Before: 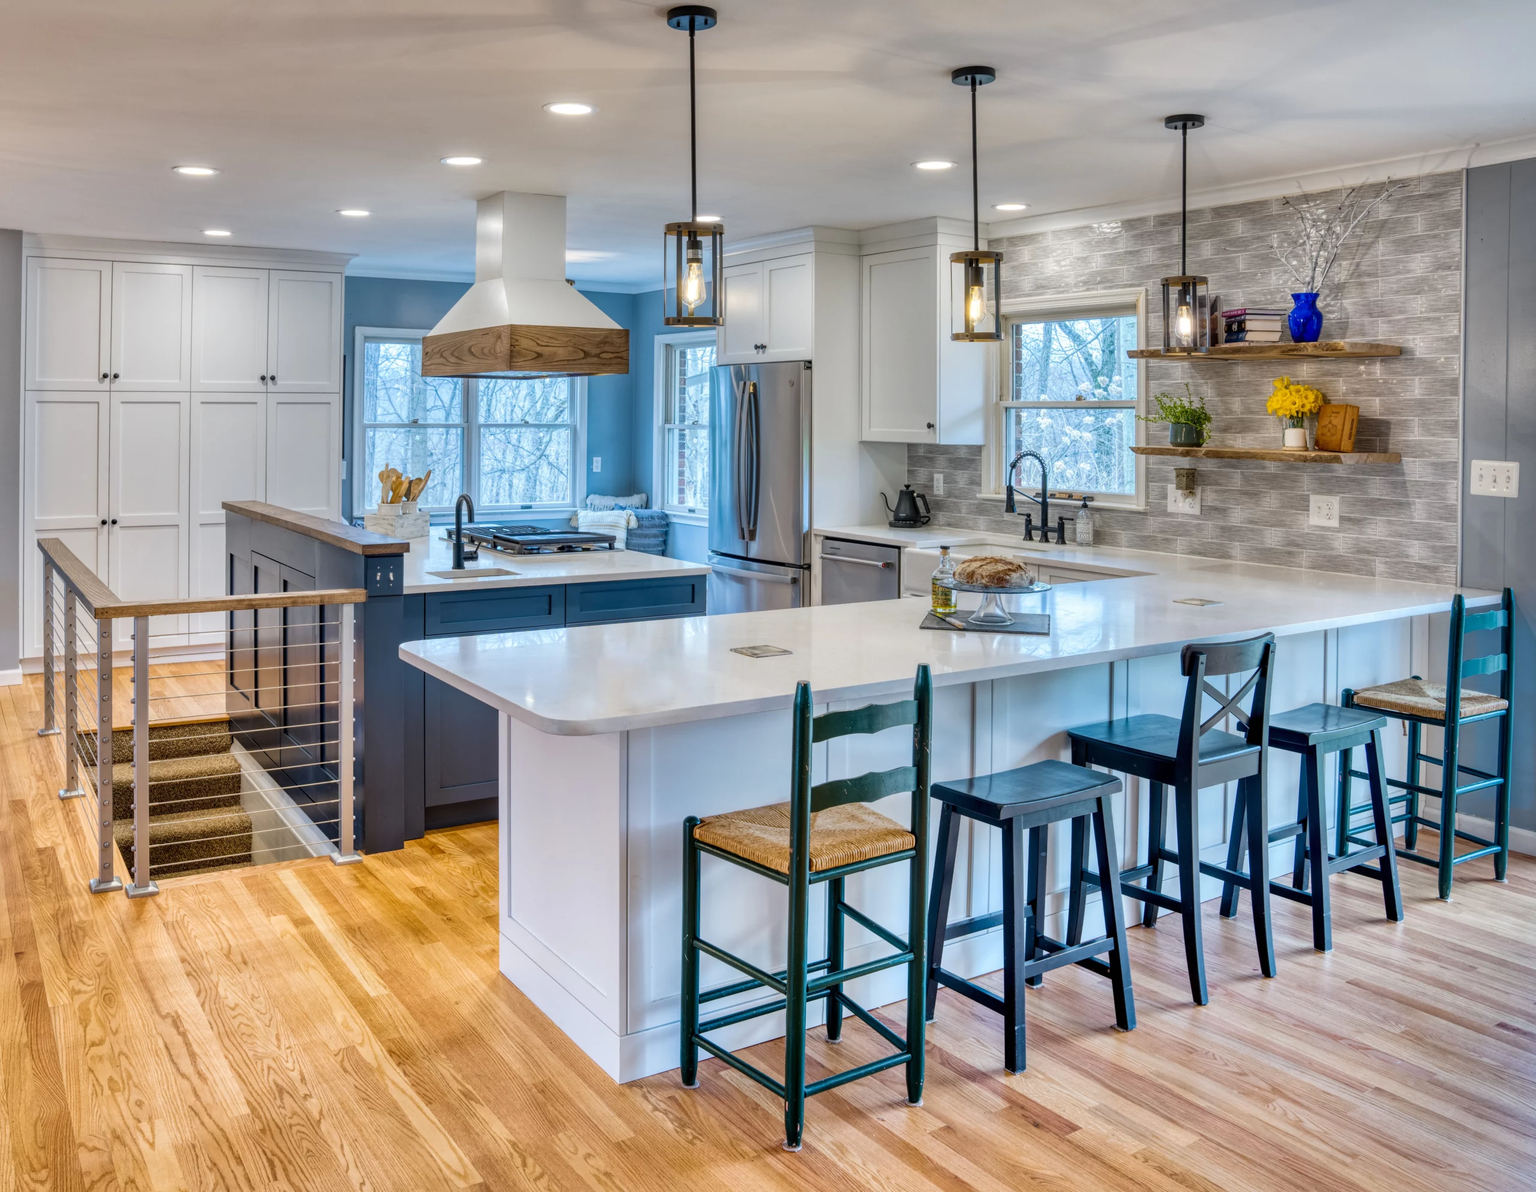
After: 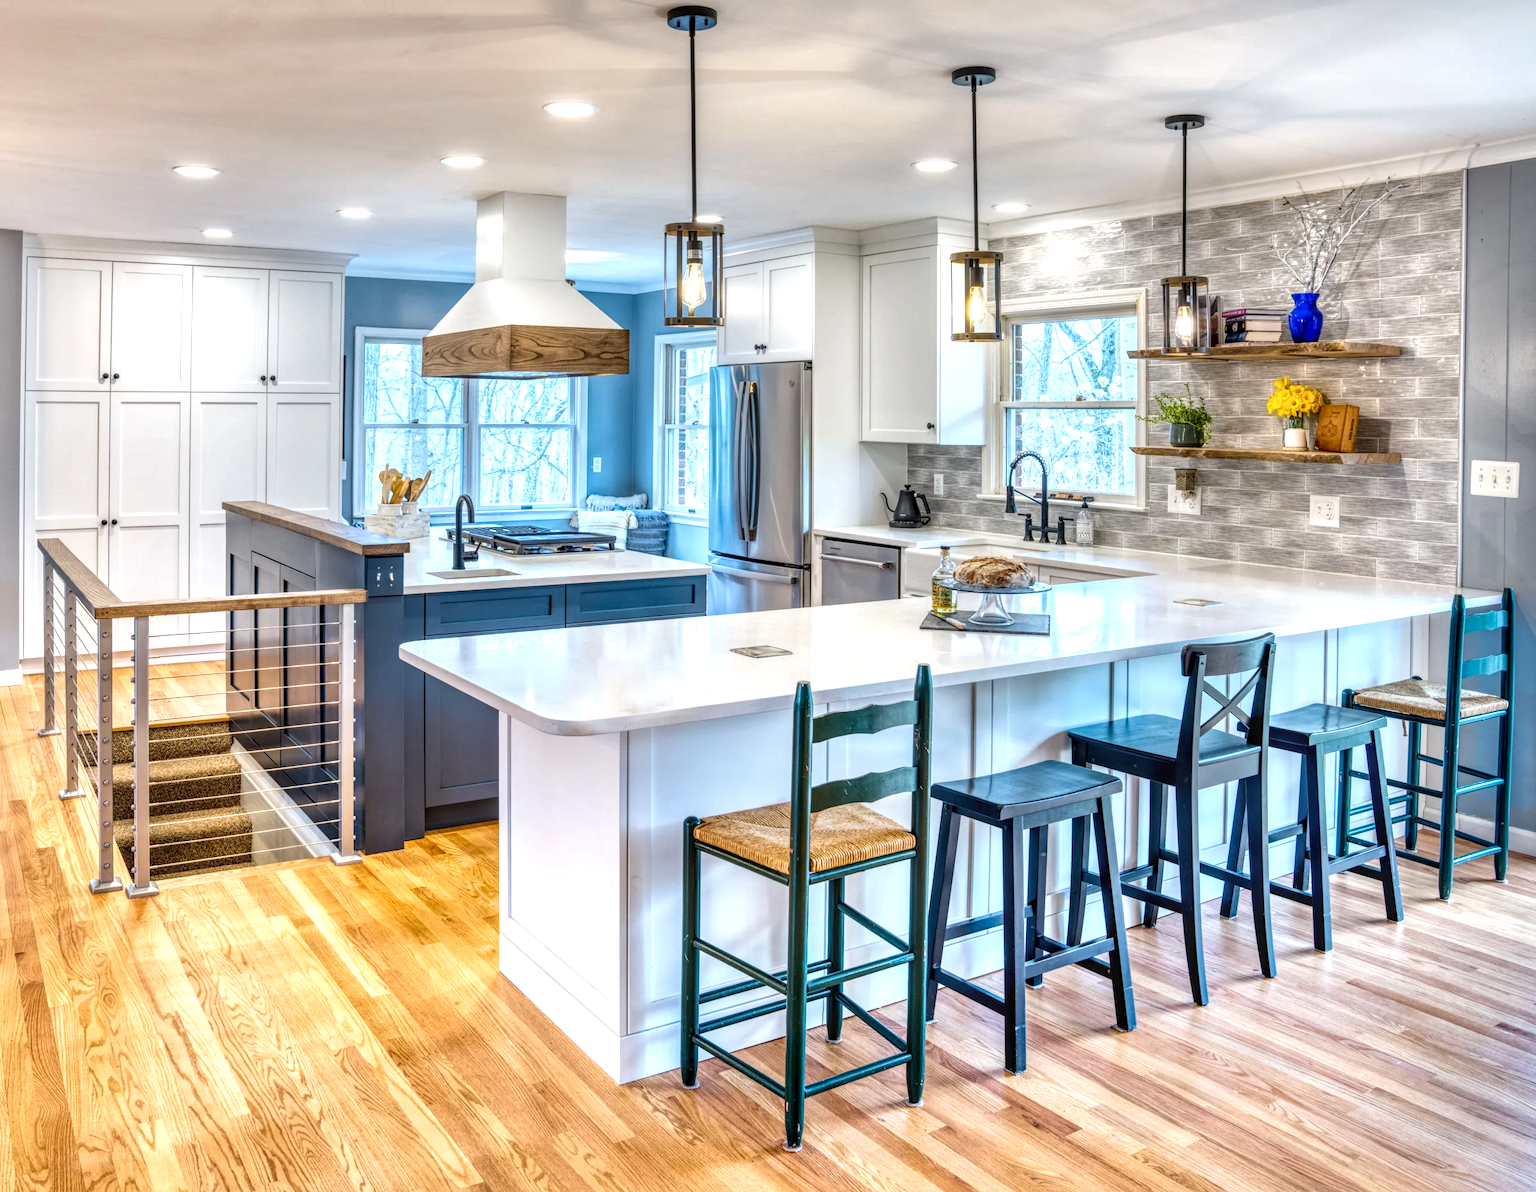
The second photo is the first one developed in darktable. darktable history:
exposure: black level correction 0, exposure 0.68 EV, compensate exposure bias true, compensate highlight preservation false
local contrast: detail 130%
